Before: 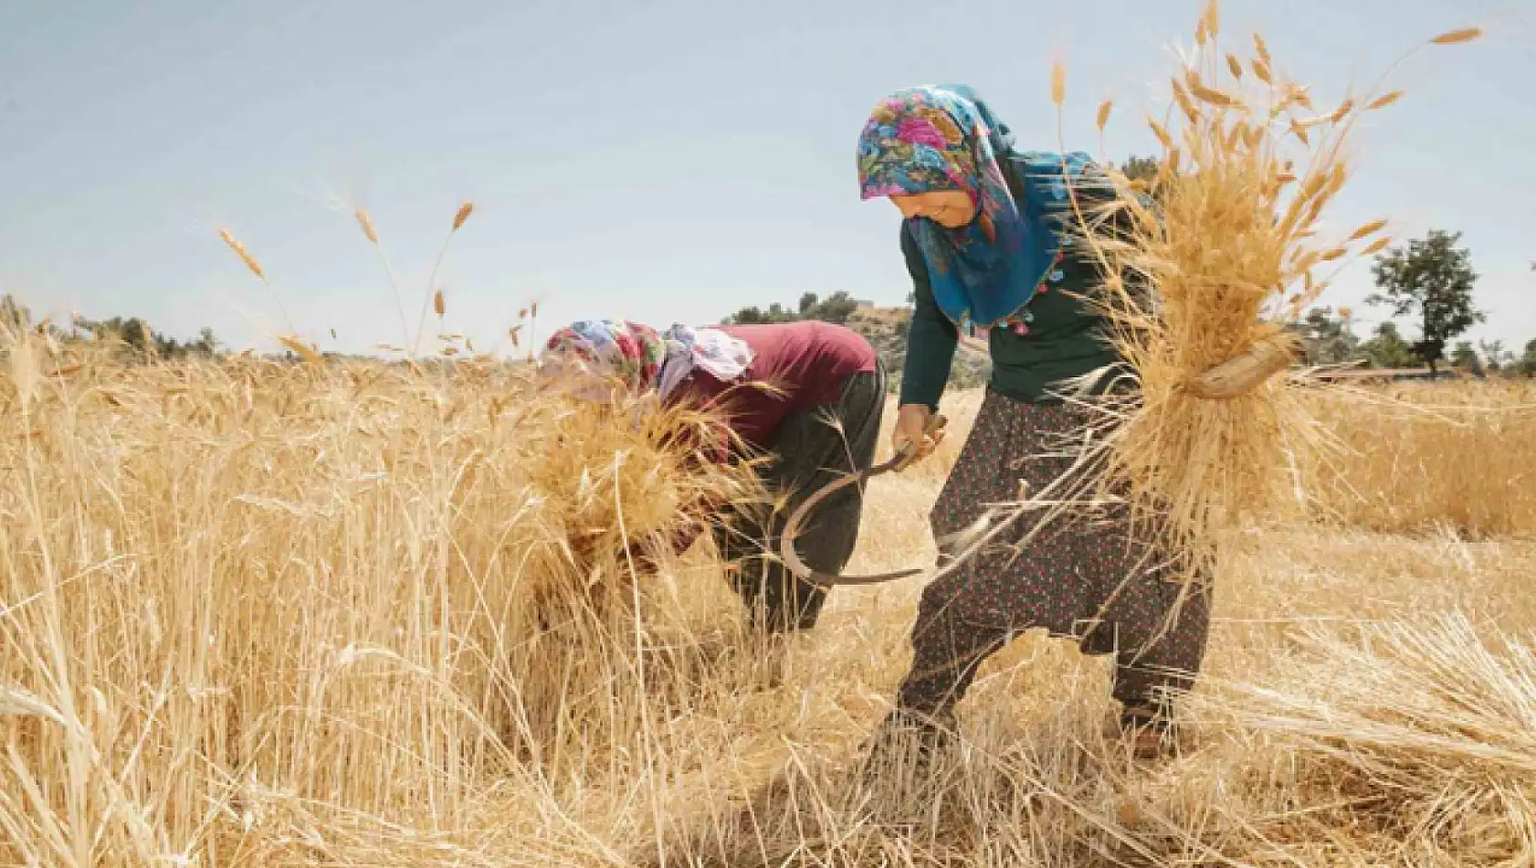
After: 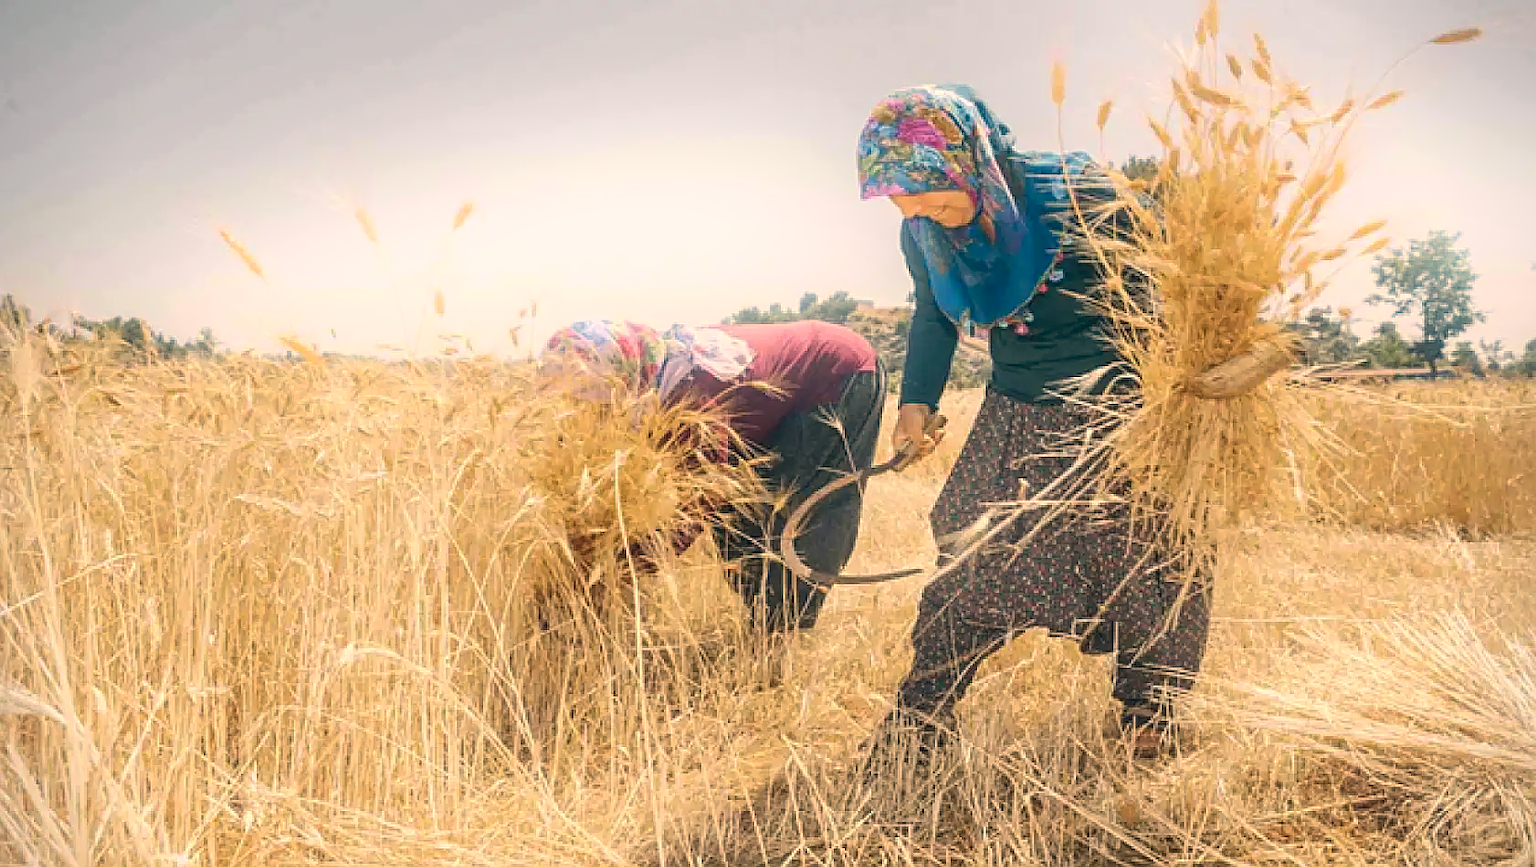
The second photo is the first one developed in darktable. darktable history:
vignetting: fall-off start 91.19%
bloom: size 16%, threshold 98%, strength 20%
sharpen: on, module defaults
local contrast: on, module defaults
color correction: highlights a* 10.32, highlights b* 14.66, shadows a* -9.59, shadows b* -15.02
